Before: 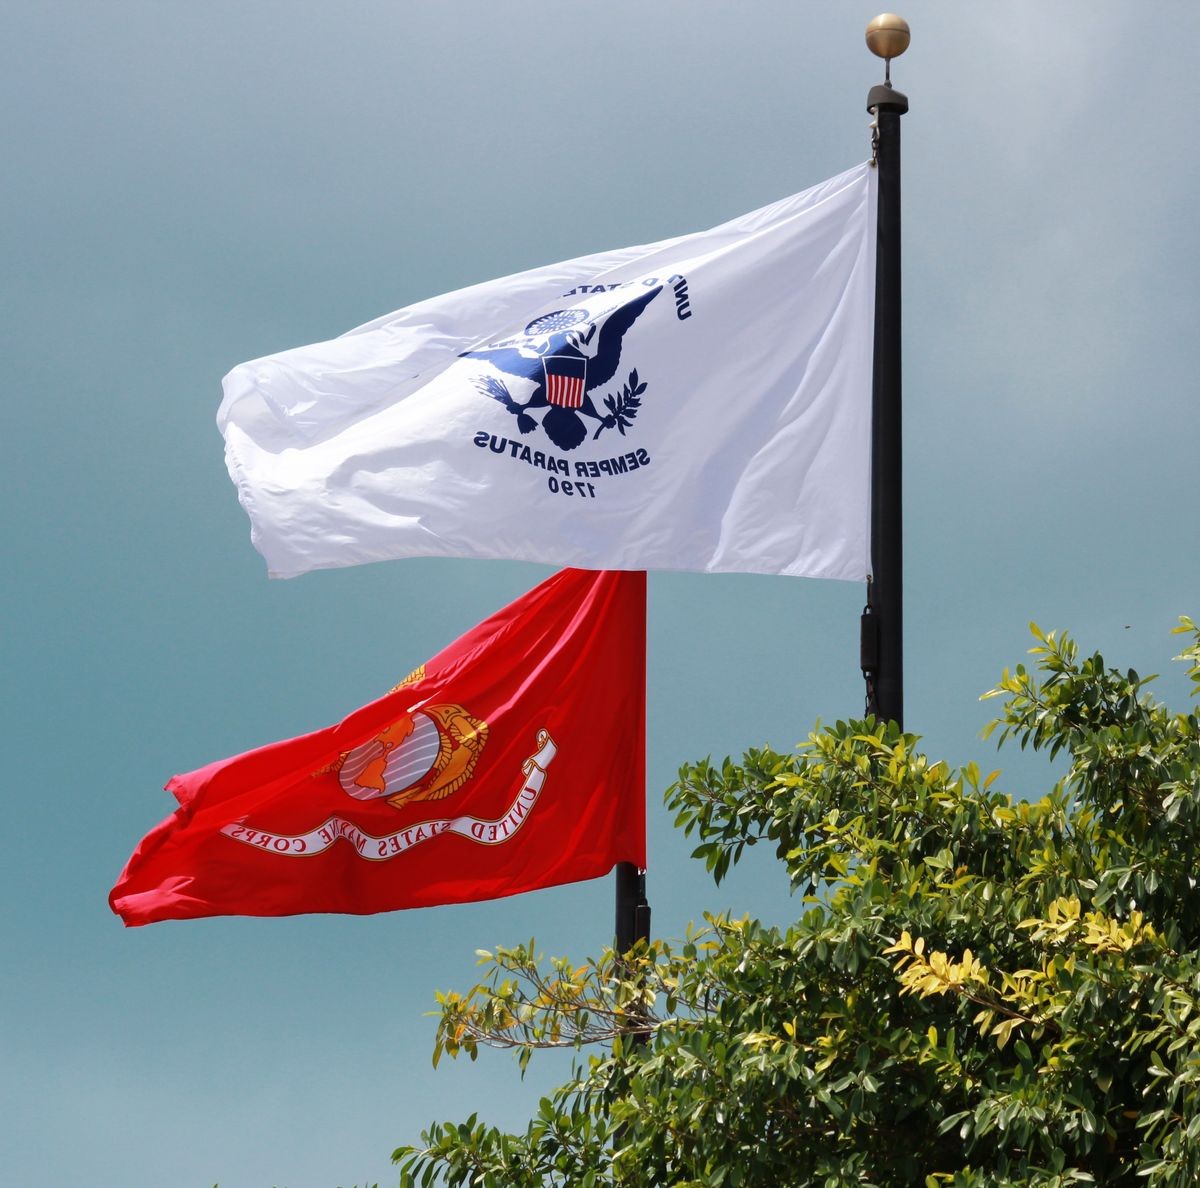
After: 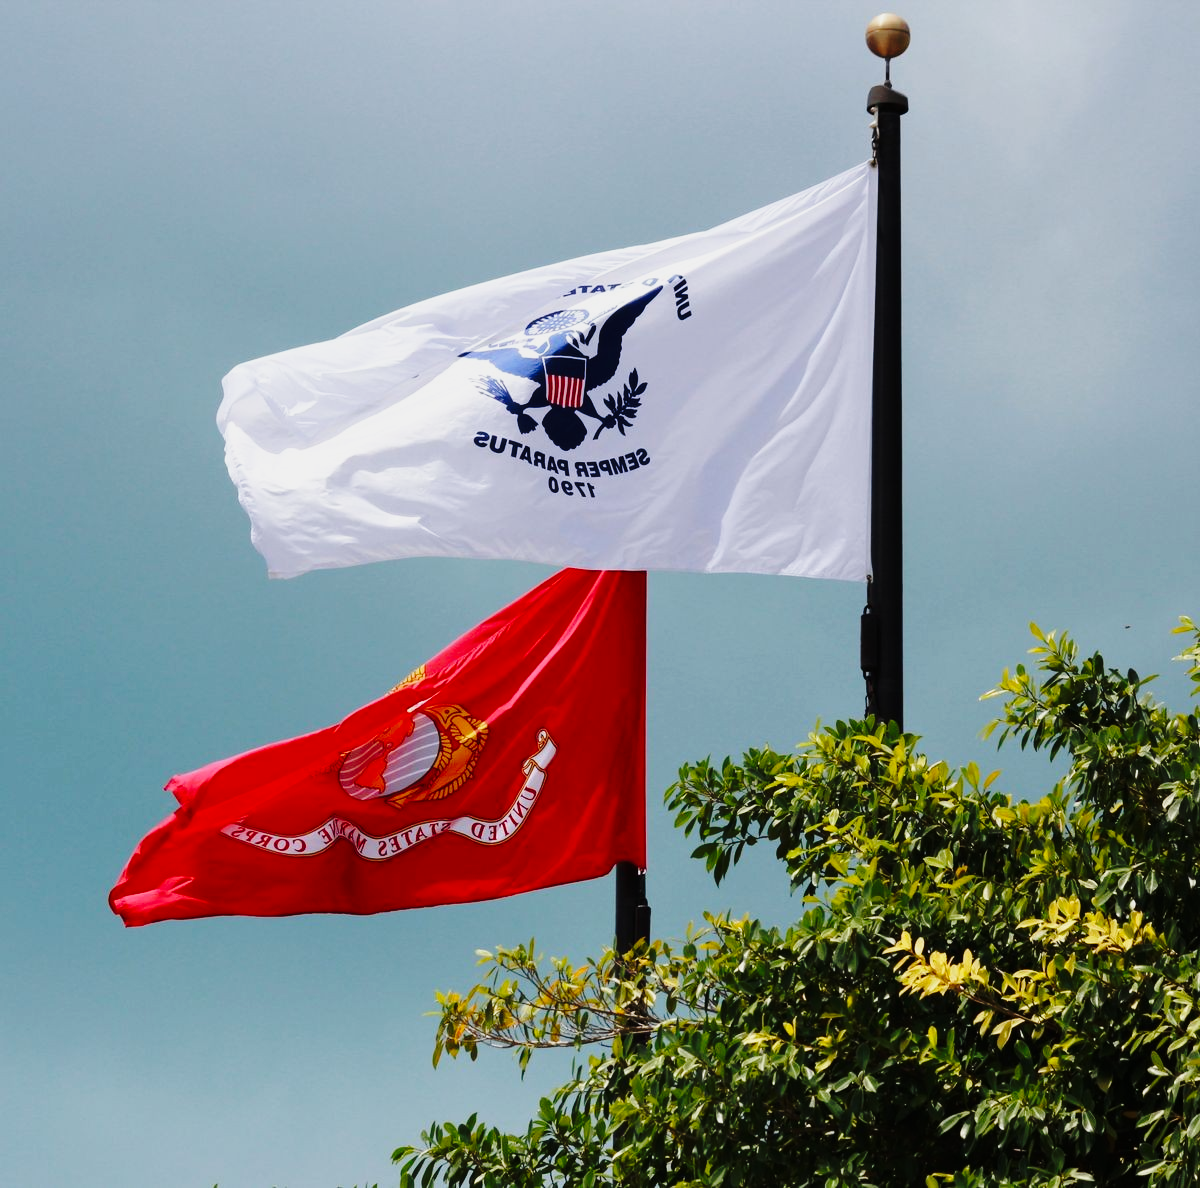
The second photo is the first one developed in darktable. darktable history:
base curve: curves: ch0 [(0, 0) (0.04, 0.03) (0.133, 0.232) (0.448, 0.748) (0.843, 0.968) (1, 1)], preserve colors none
exposure: black level correction 0, exposure -0.721 EV, compensate highlight preservation false
